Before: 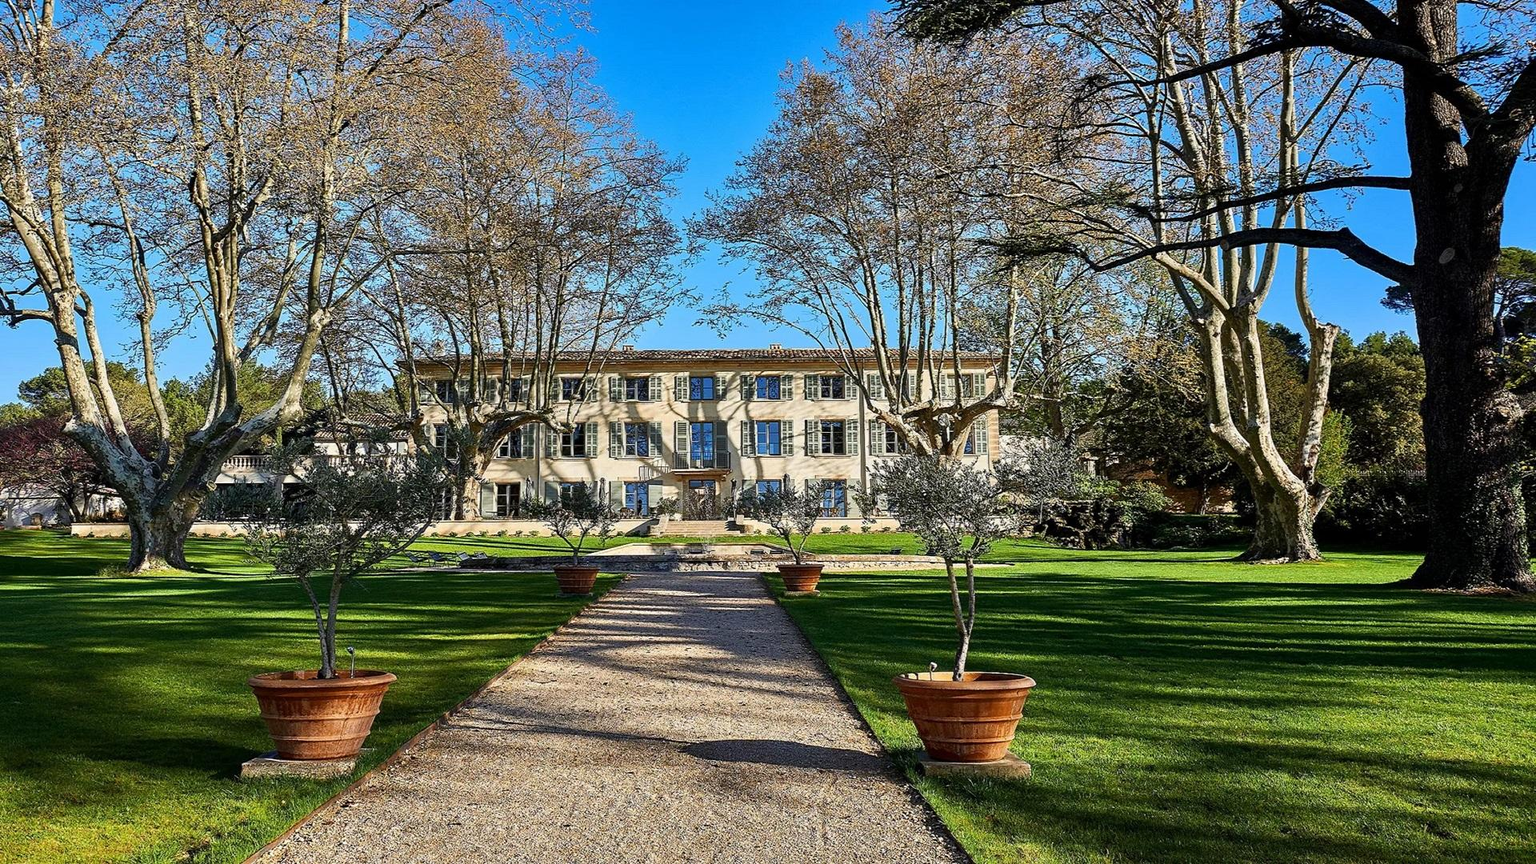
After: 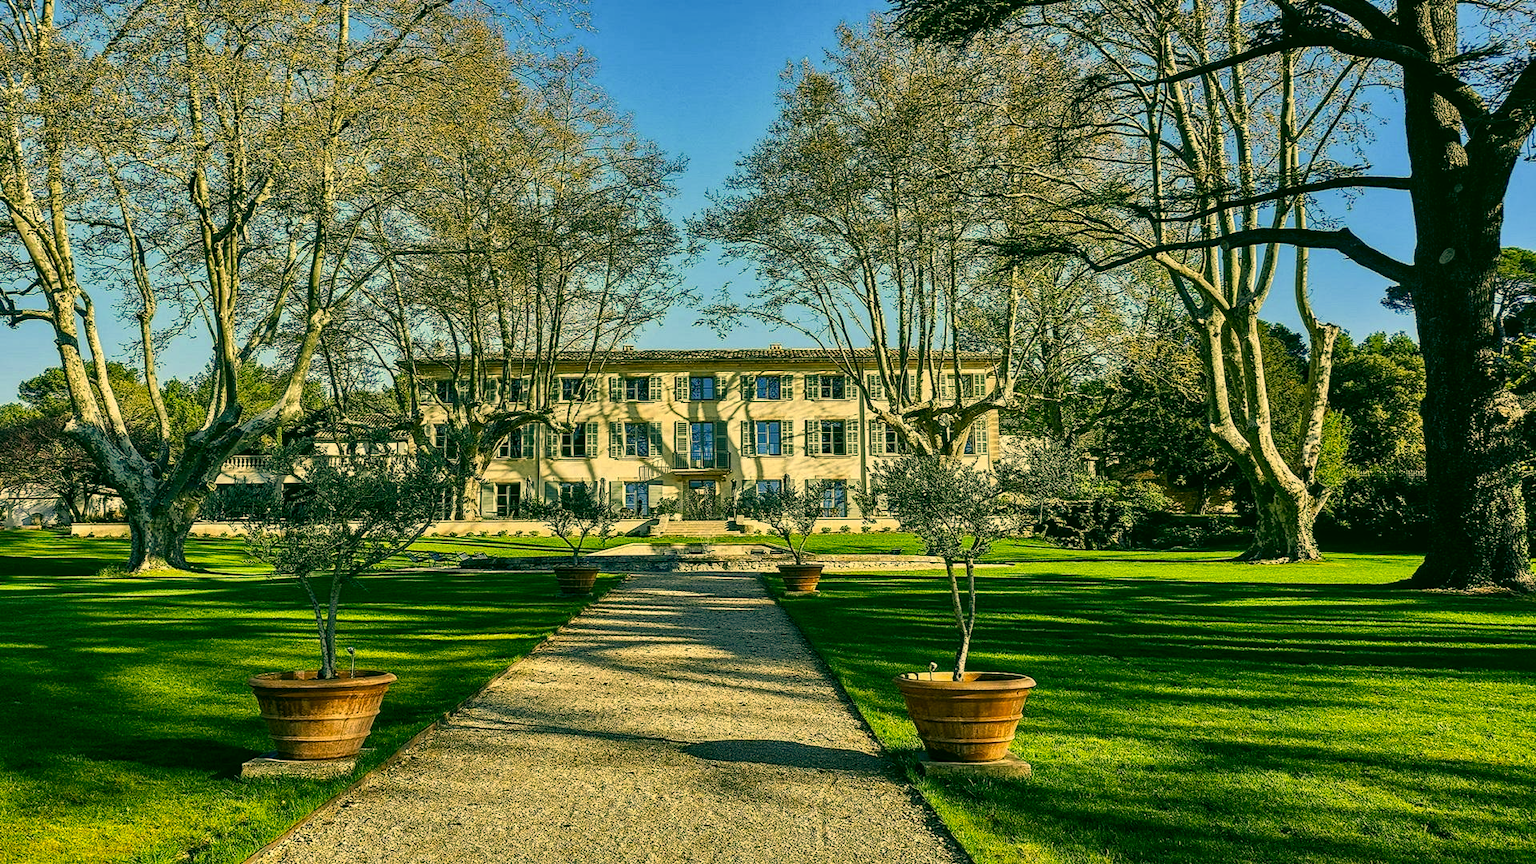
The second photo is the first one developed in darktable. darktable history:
shadows and highlights: low approximation 0.01, soften with gaussian
color correction: highlights a* 5.64, highlights b* 33.67, shadows a* -25.17, shadows b* 4.04
local contrast: on, module defaults
